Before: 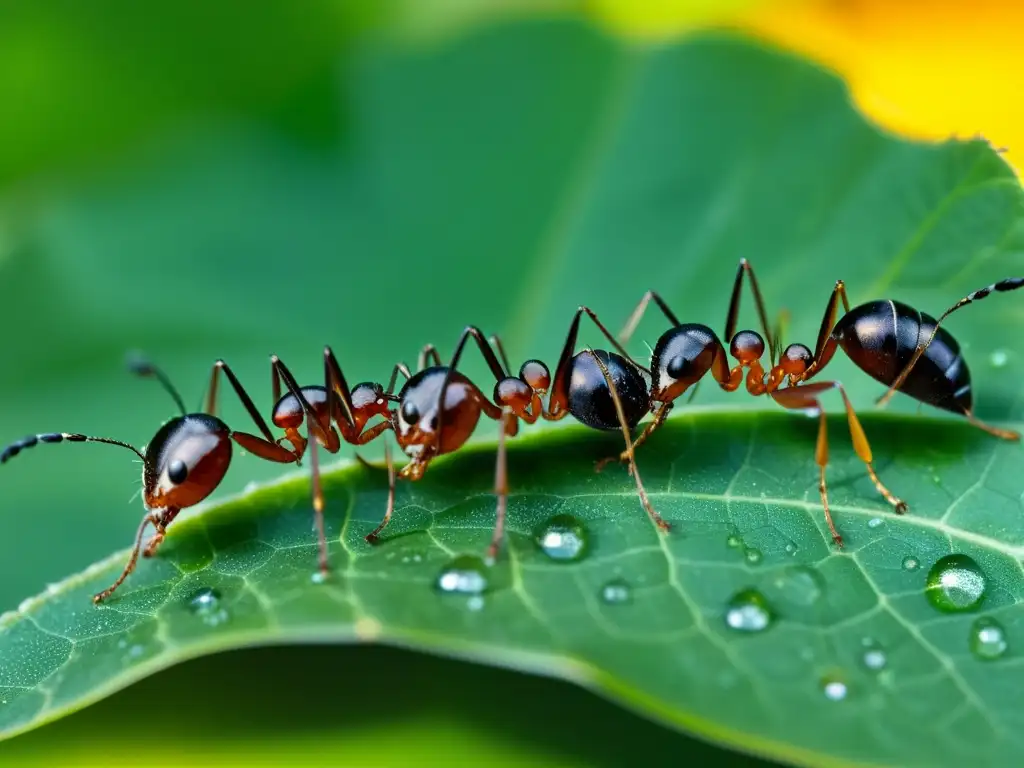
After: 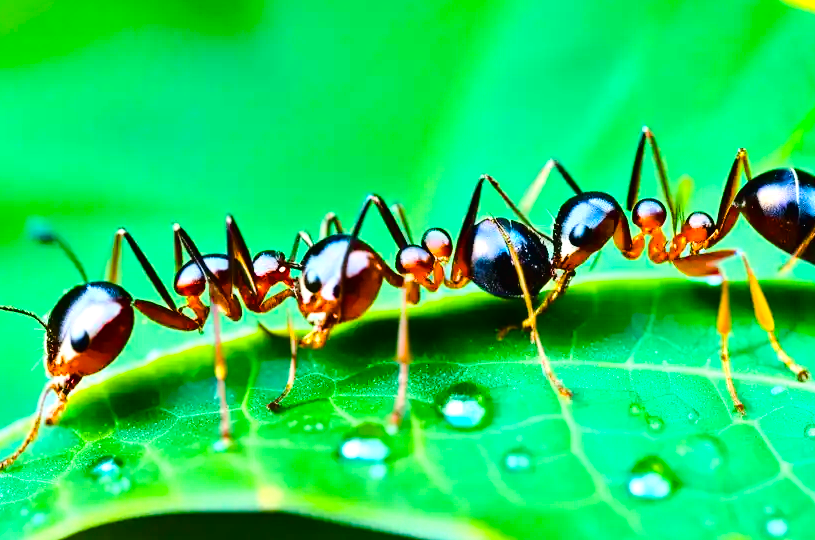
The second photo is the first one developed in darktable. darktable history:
base curve: curves: ch0 [(0, 0) (0.036, 0.025) (0.121, 0.166) (0.206, 0.329) (0.605, 0.79) (1, 1)]
crop: left 9.66%, top 17.271%, right 10.713%, bottom 12.315%
color balance rgb: global offset › luminance 0.274%, perceptual saturation grading › global saturation 20%, perceptual saturation grading › highlights -25.417%, perceptual saturation grading › shadows 50.575%, global vibrance 59.826%
exposure: black level correction 0.001, exposure 1.049 EV, compensate highlight preservation false
